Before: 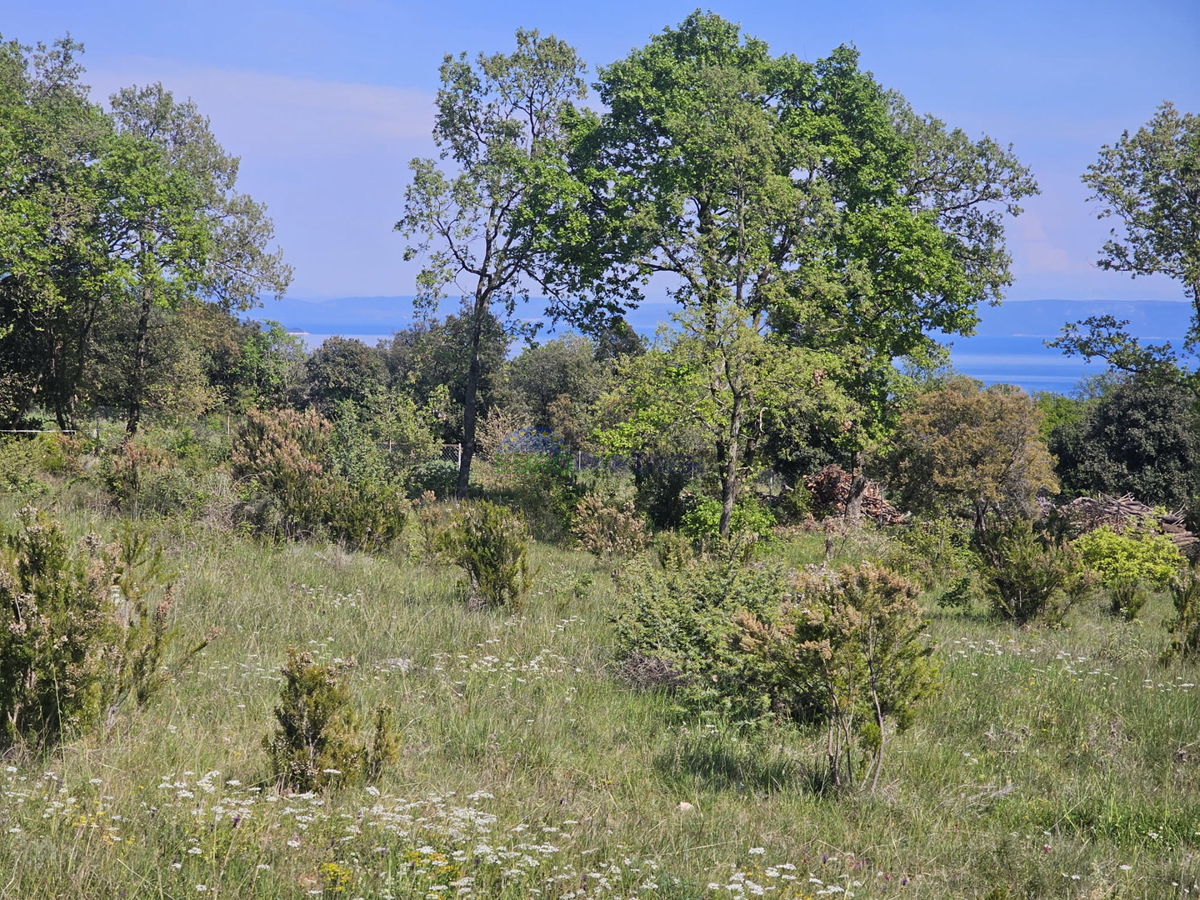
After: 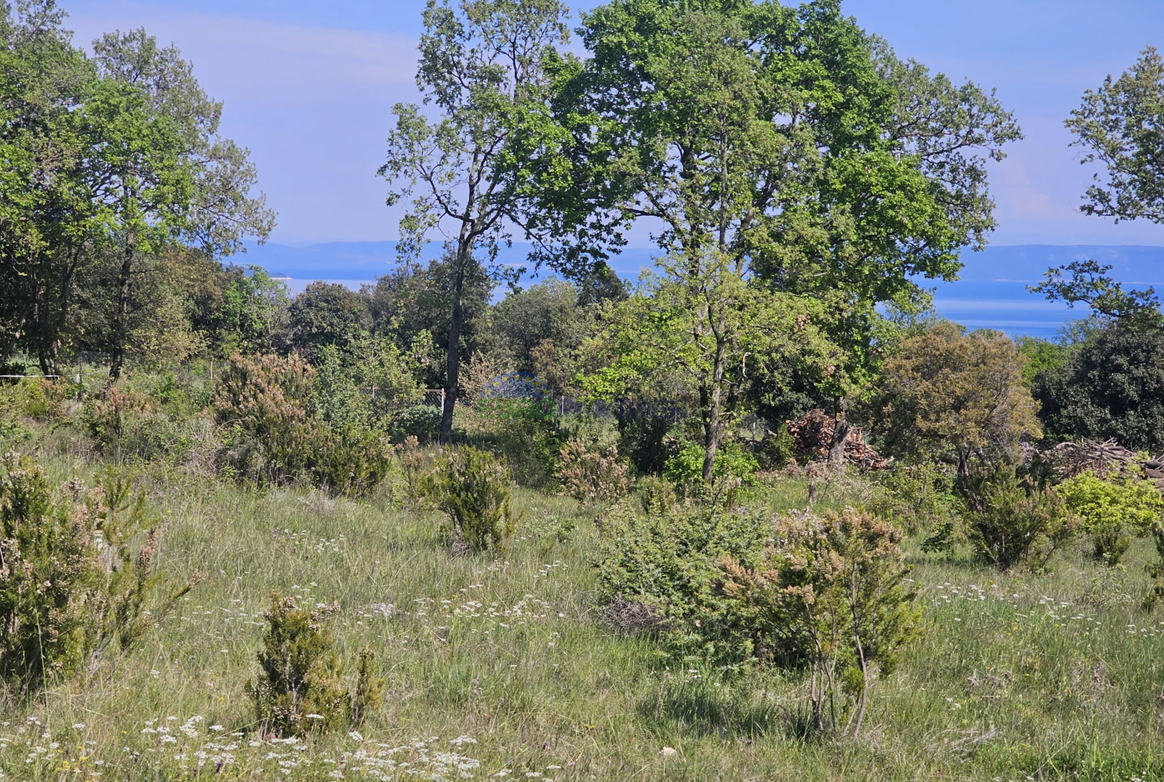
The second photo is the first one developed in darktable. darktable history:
crop: left 1.432%, top 6.17%, right 1.536%, bottom 6.85%
